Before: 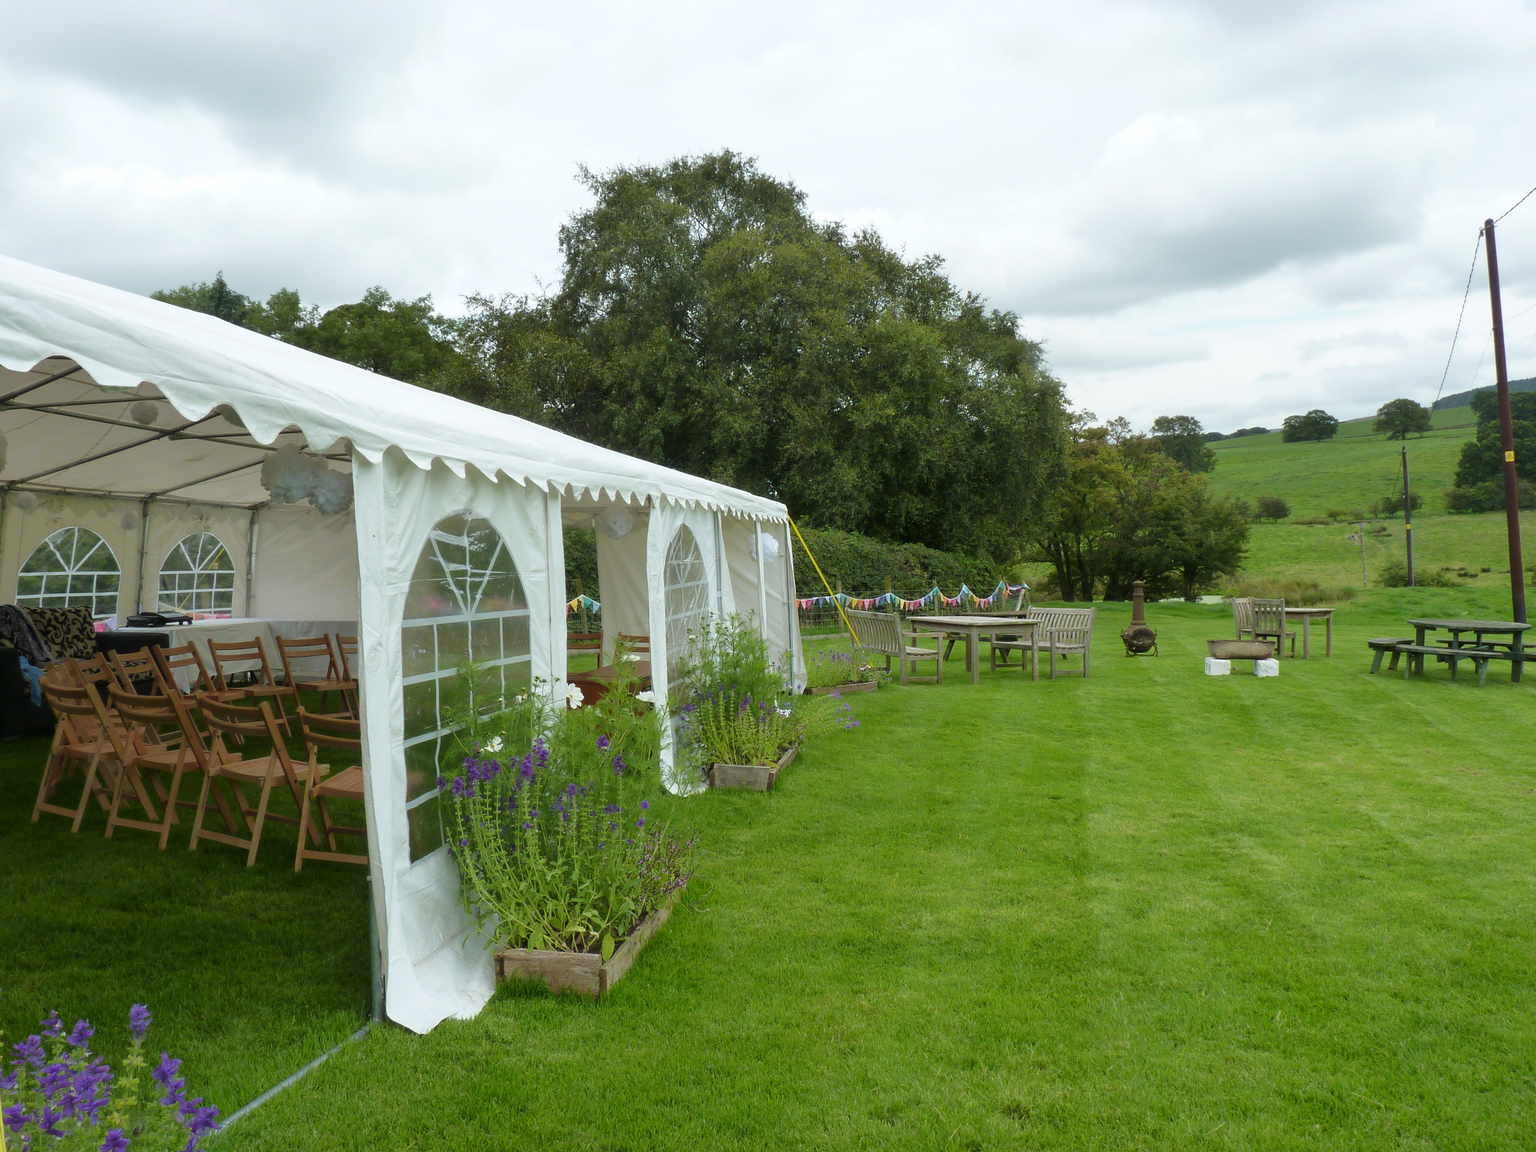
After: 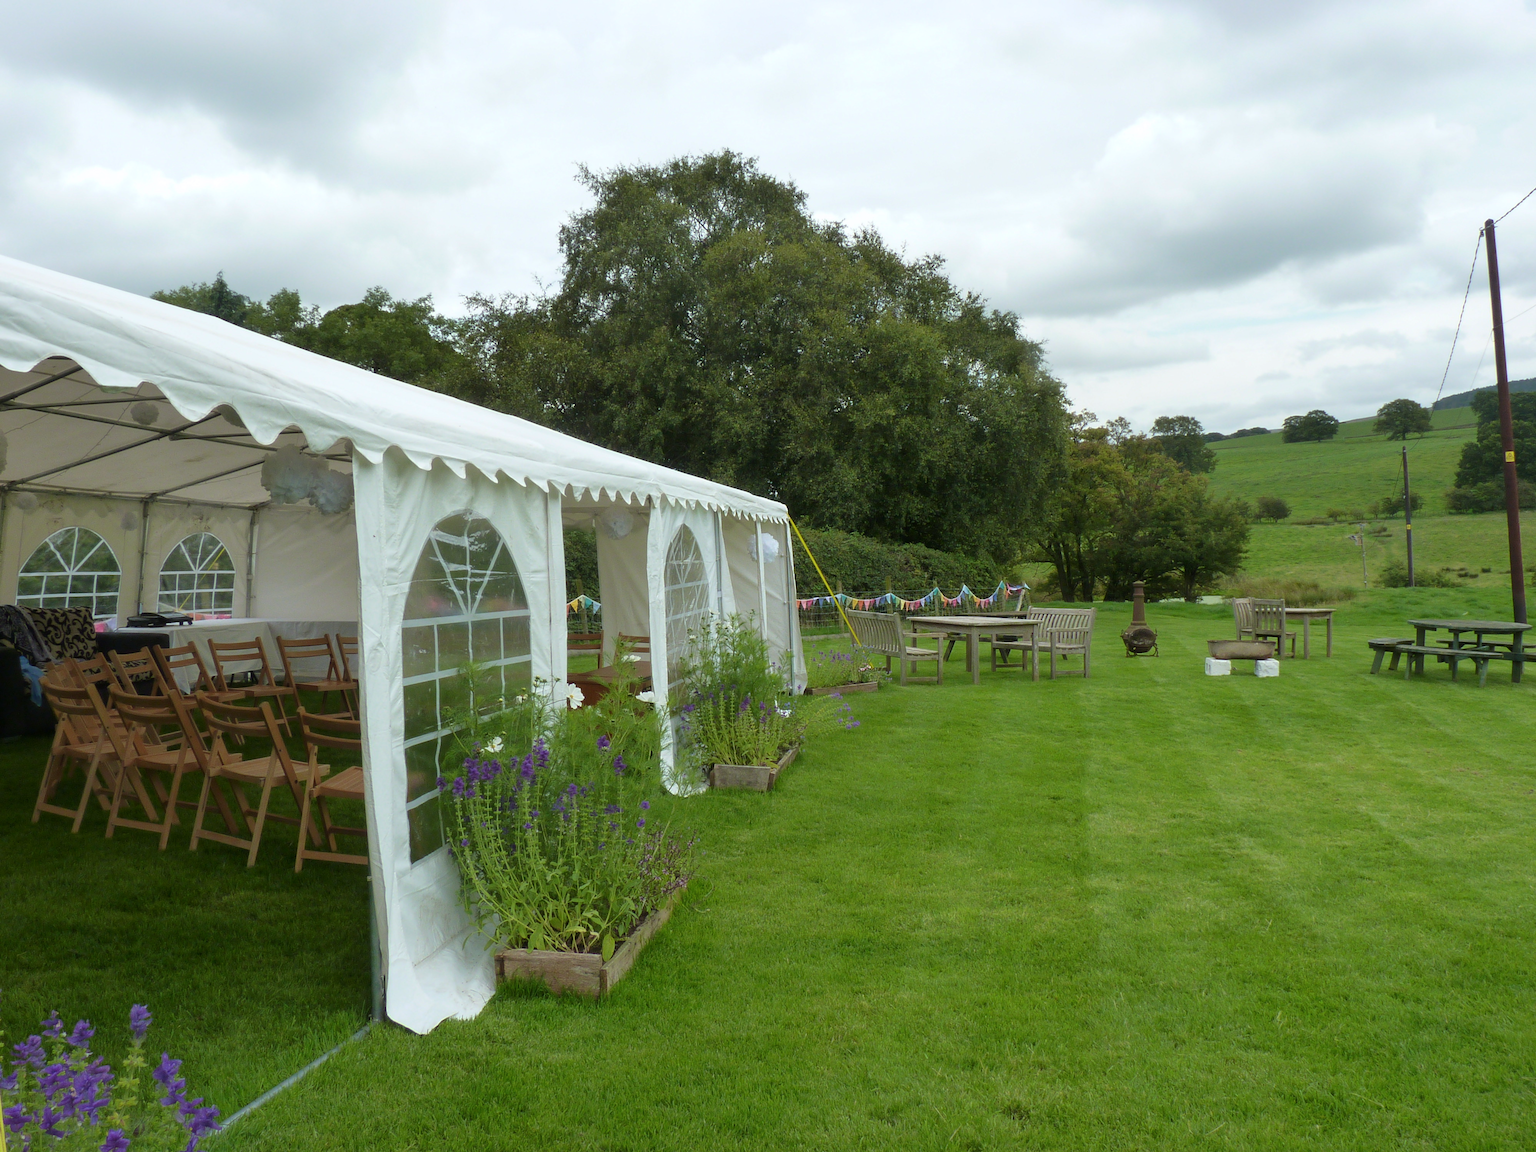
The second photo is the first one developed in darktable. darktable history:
tone curve: curves: ch0 [(0, 0) (0.915, 0.89) (1, 1)], preserve colors none
tone equalizer: on, module defaults
